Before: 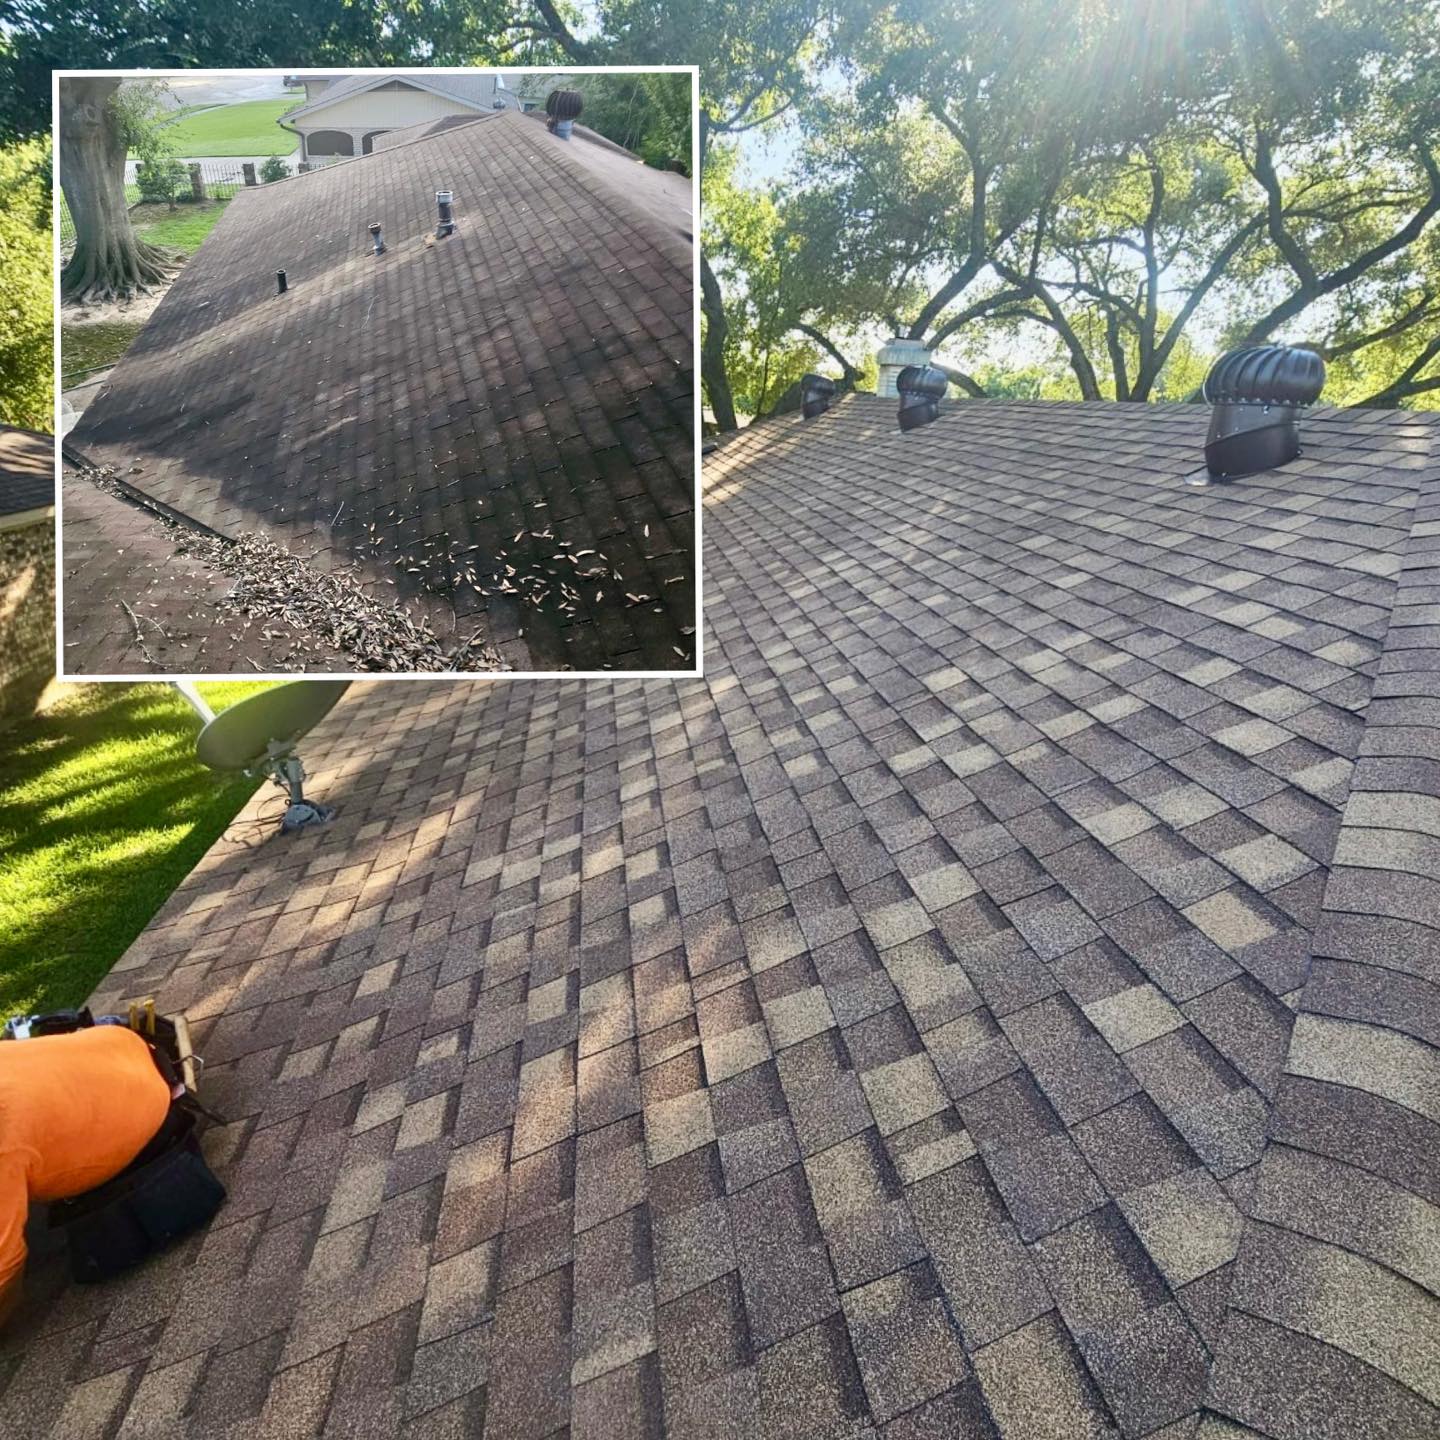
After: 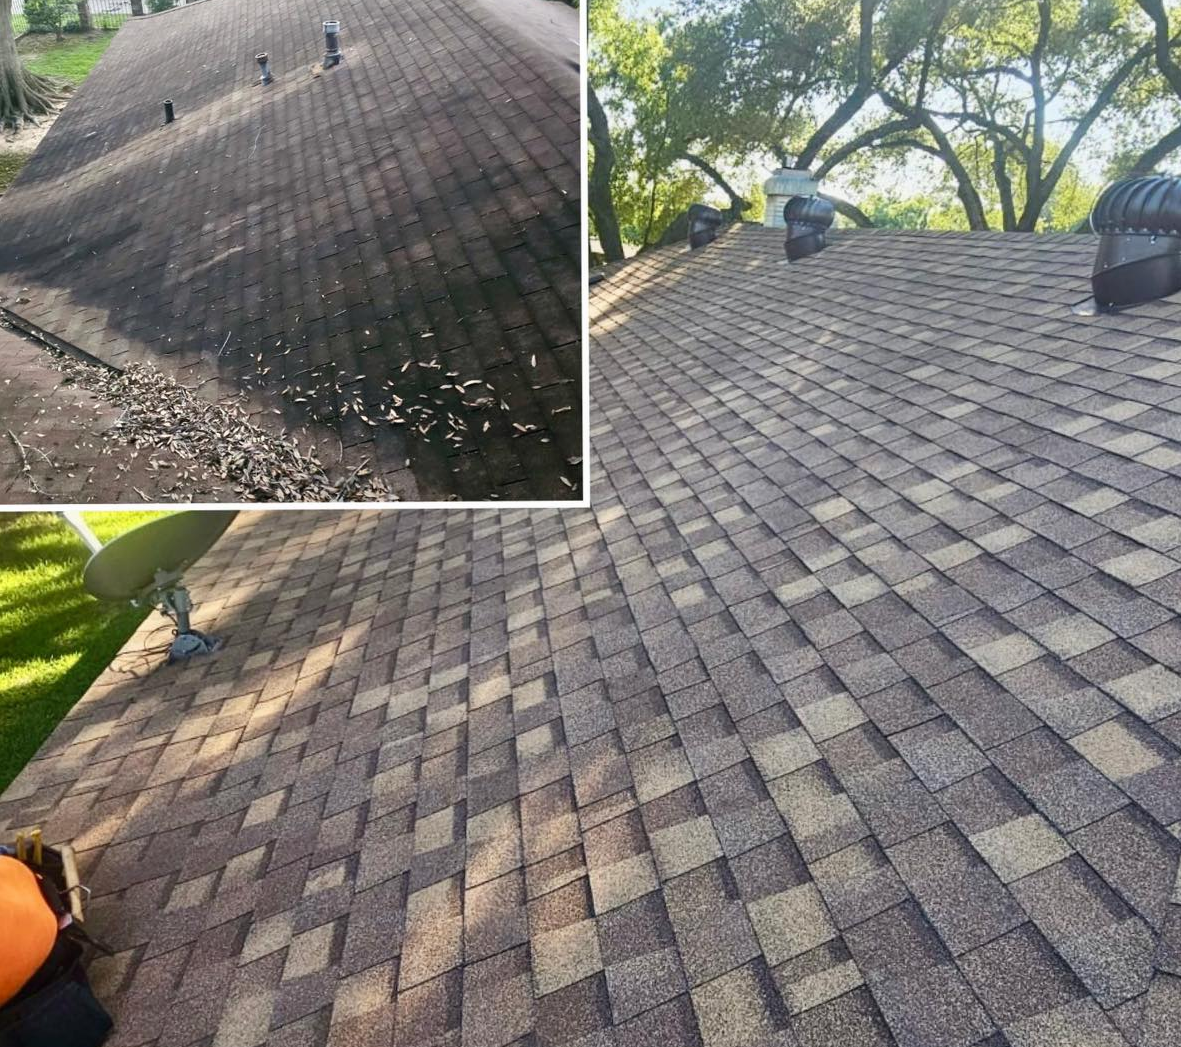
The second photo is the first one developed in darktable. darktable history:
local contrast: mode bilateral grid, contrast 100, coarseness 100, detail 94%, midtone range 0.2
crop: left 7.856%, top 11.836%, right 10.12%, bottom 15.387%
